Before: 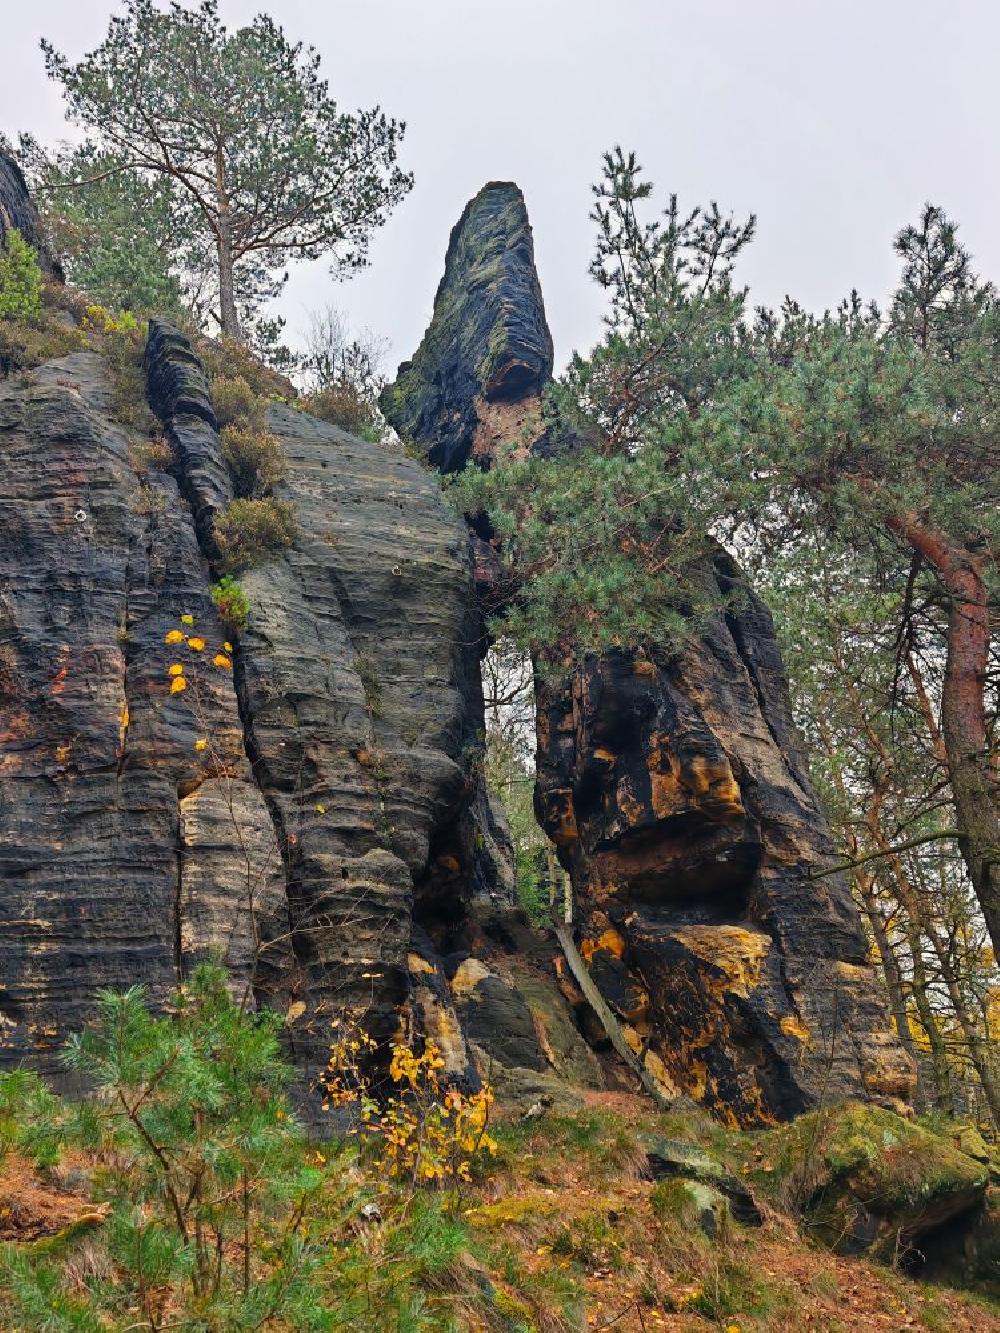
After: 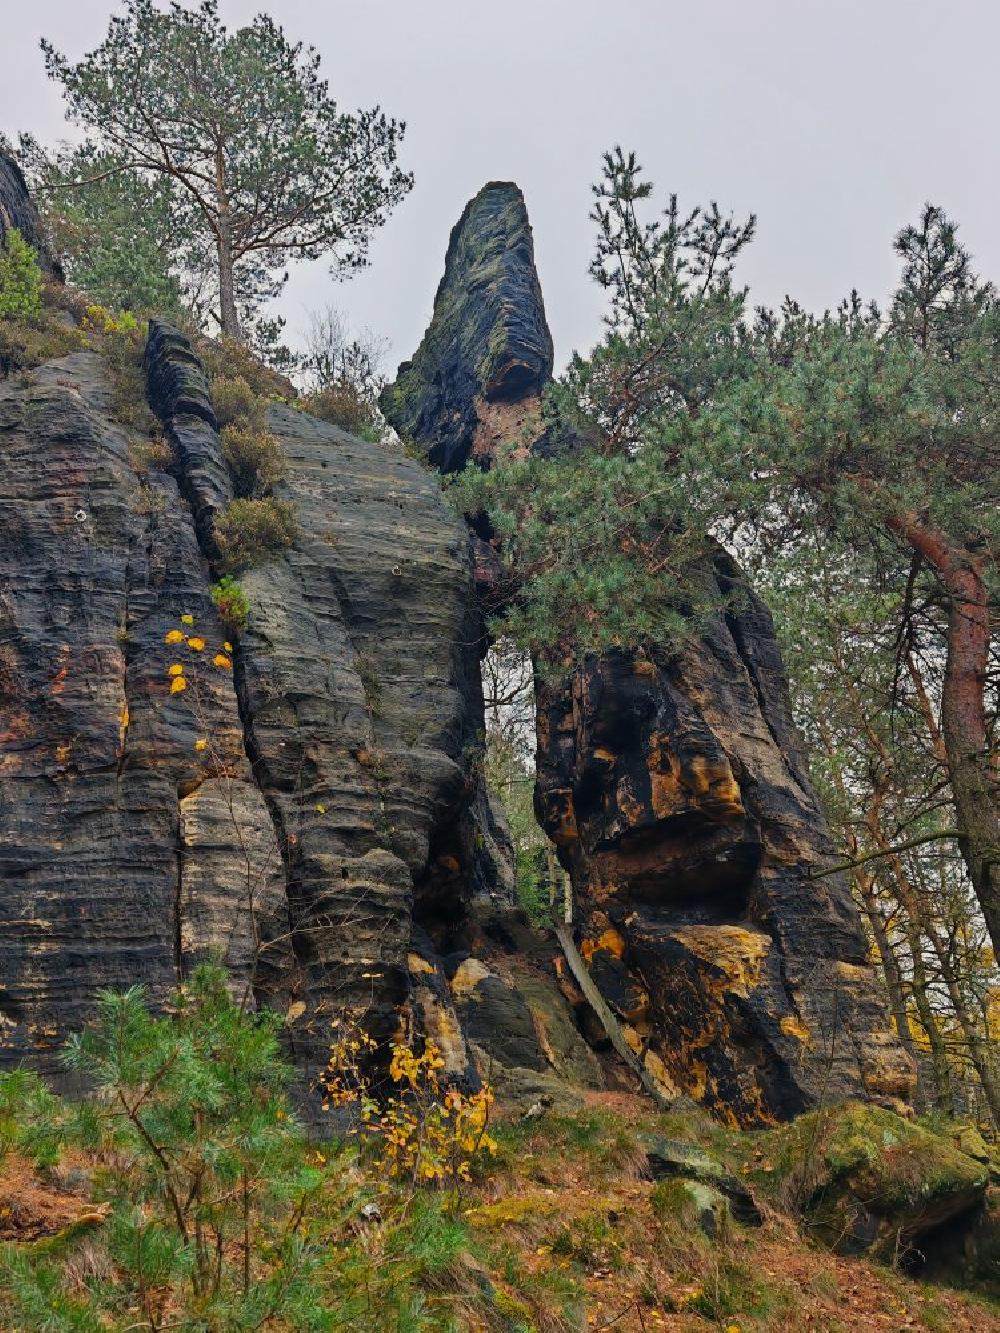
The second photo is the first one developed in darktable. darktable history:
base curve: preserve colors none
exposure: exposure -0.293 EV, compensate highlight preservation false
